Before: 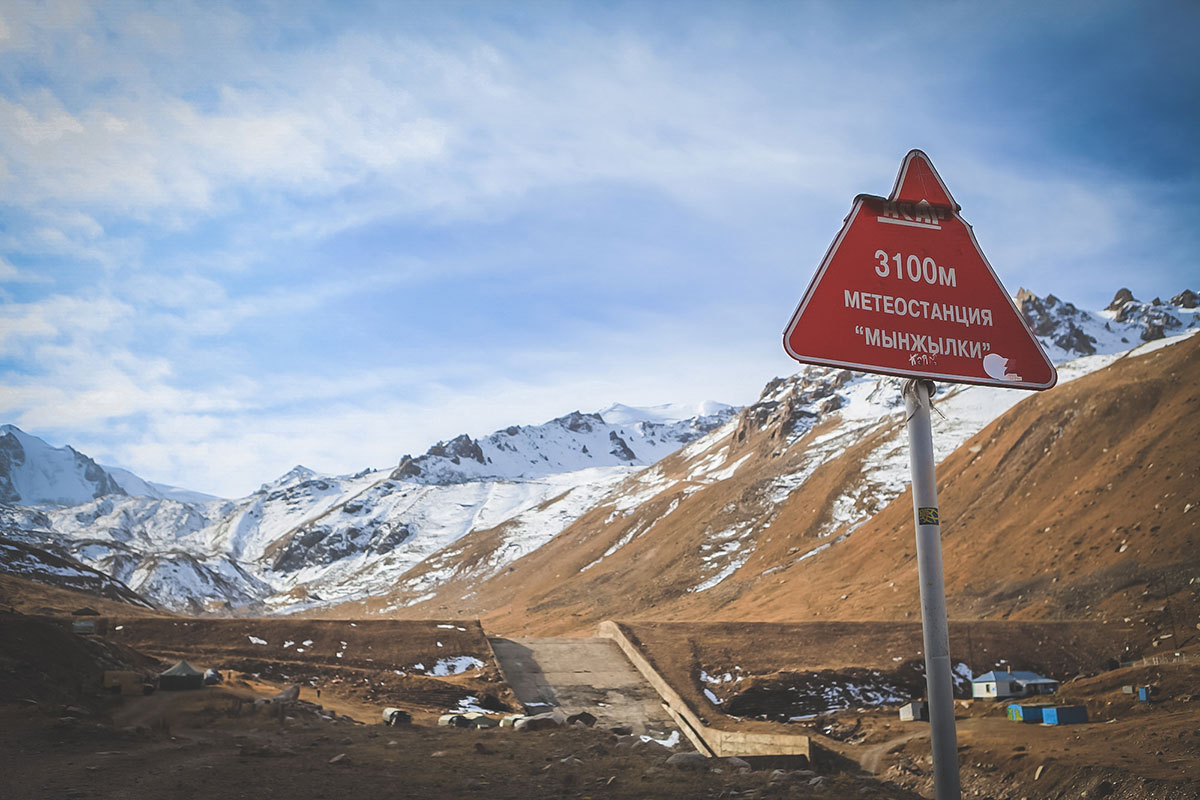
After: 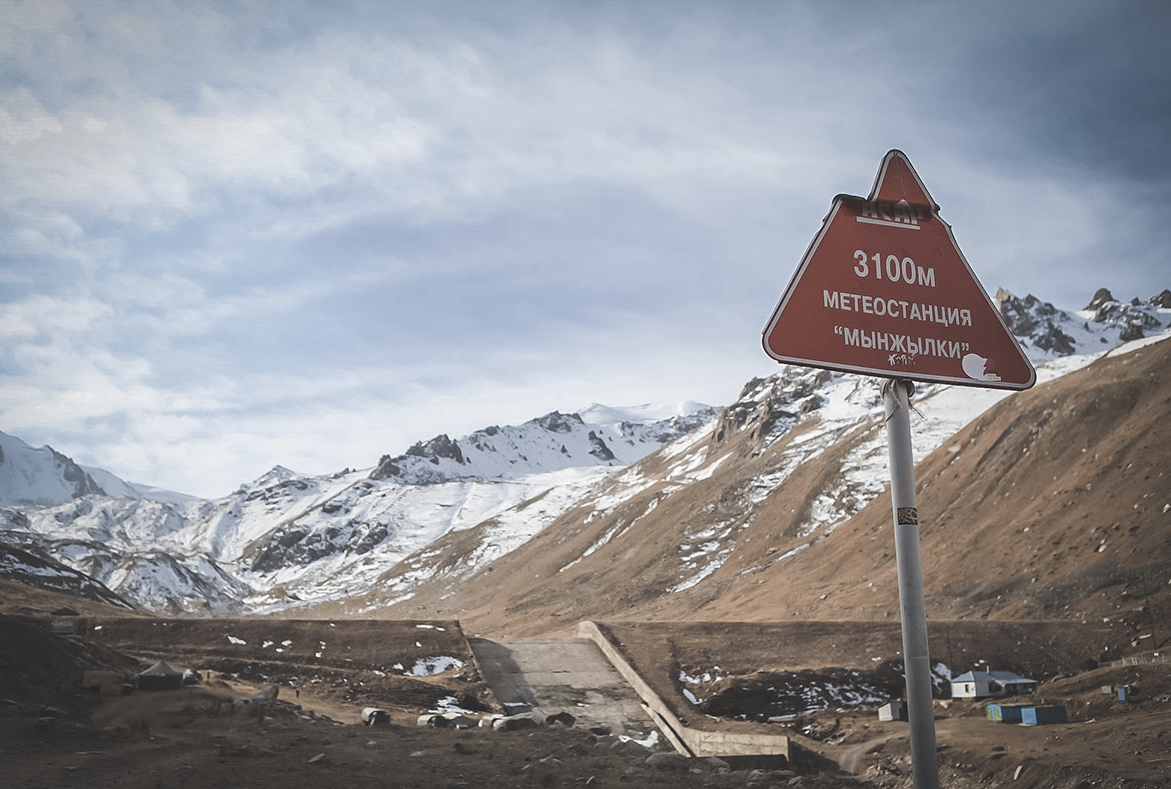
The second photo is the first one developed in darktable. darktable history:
crop and rotate: left 1.774%, right 0.633%, bottom 1.28%
color correction: saturation 0.5
